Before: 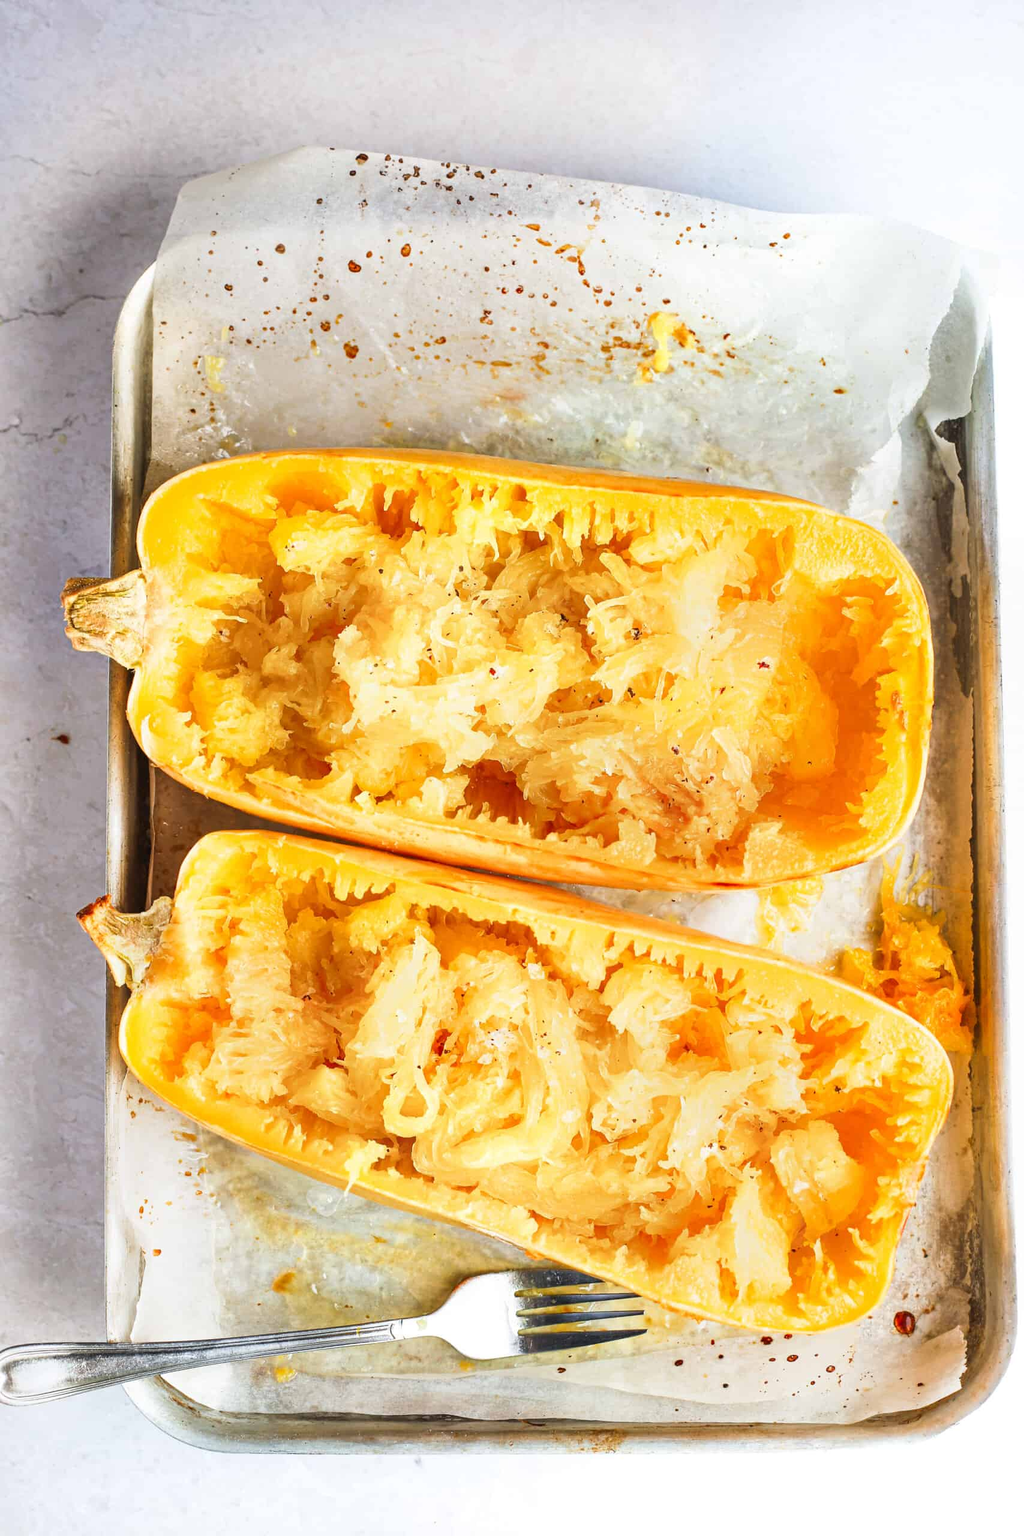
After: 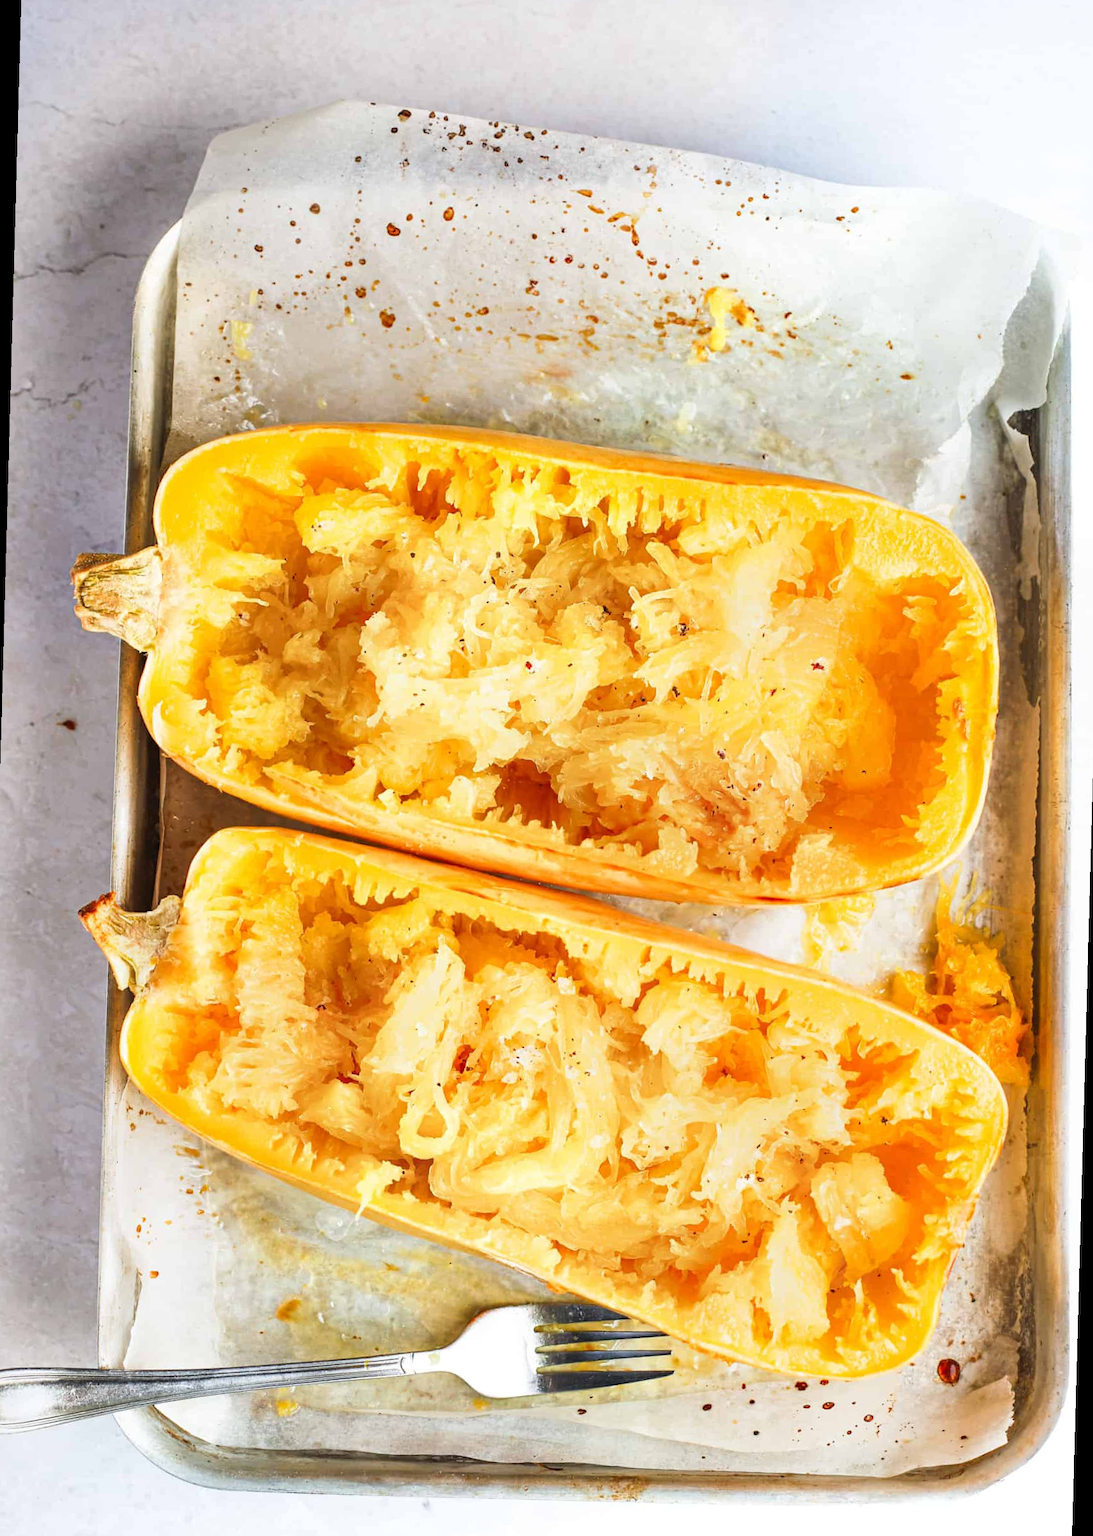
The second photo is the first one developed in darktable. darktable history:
crop and rotate: left 0.126%
rotate and perspective: rotation 1.57°, crop left 0.018, crop right 0.982, crop top 0.039, crop bottom 0.961
